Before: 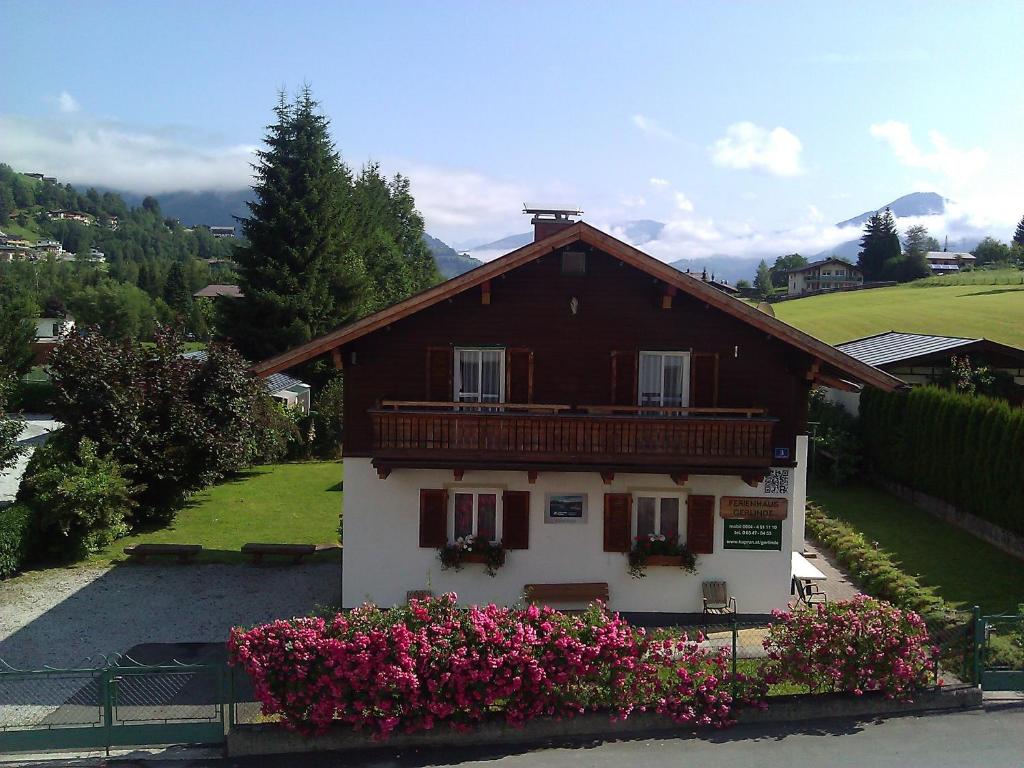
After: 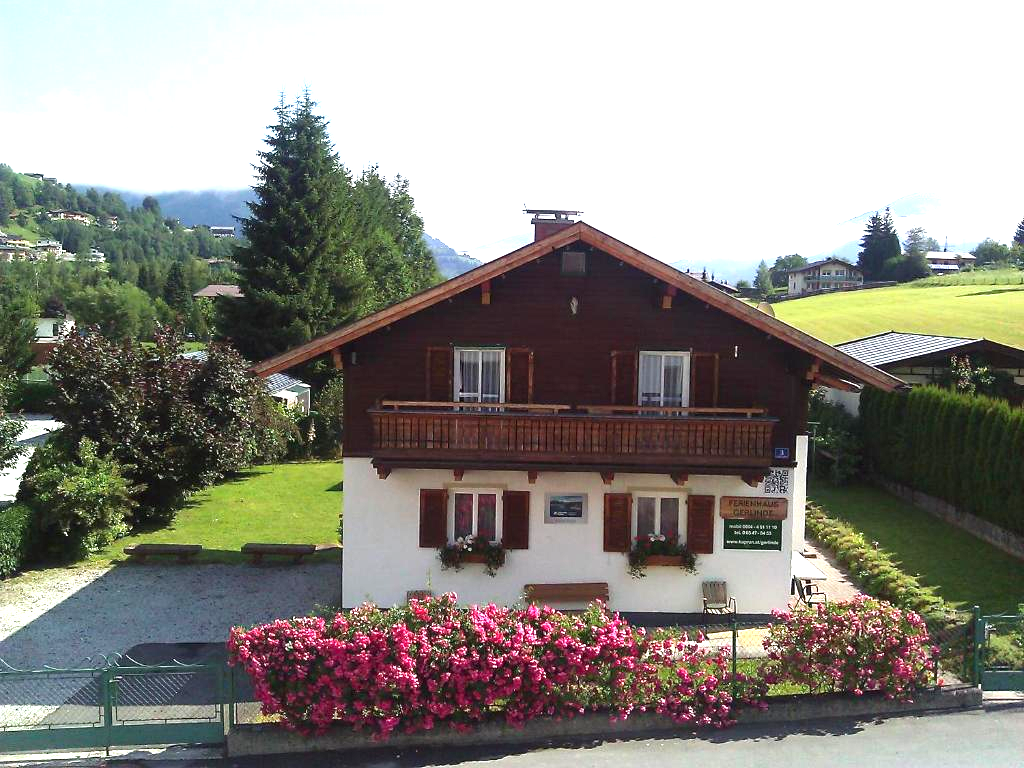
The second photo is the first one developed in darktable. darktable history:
exposure: black level correction 0, exposure 1.472 EV, compensate highlight preservation false
